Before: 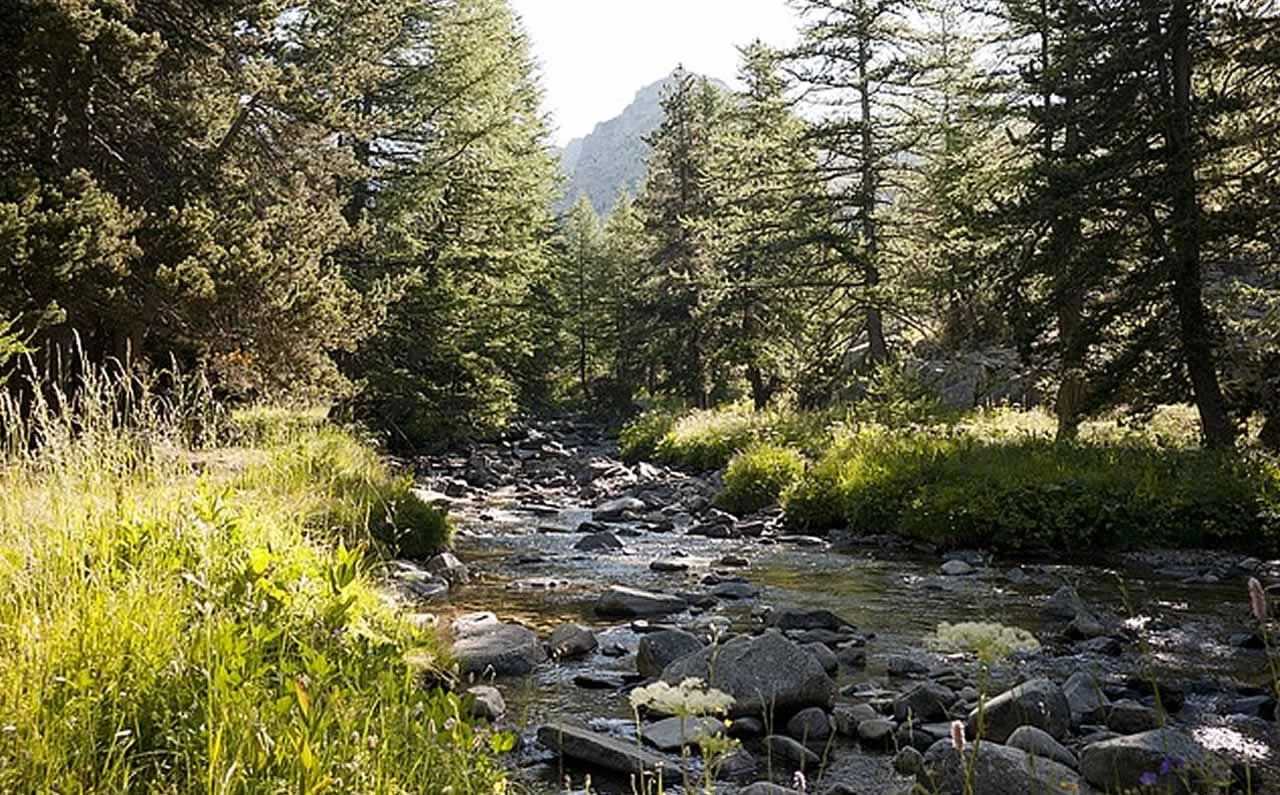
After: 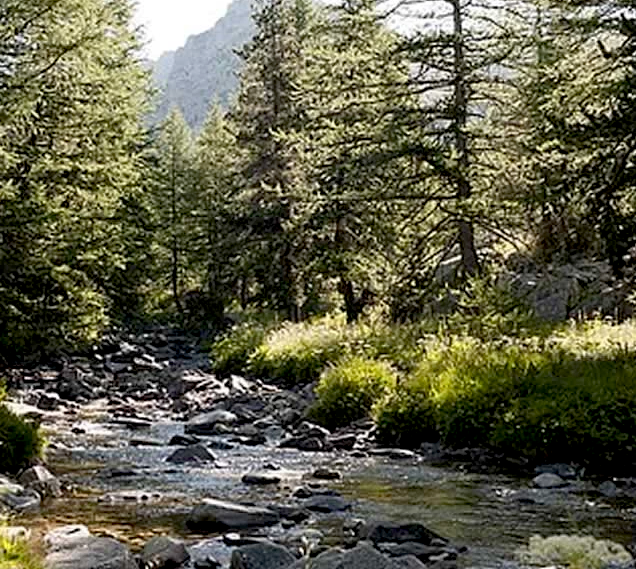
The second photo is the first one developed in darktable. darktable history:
exposure: black level correction 0.01, exposure 0.011 EV, compensate exposure bias true, compensate highlight preservation false
crop: left 31.938%, top 10.976%, right 18.366%, bottom 17.351%
